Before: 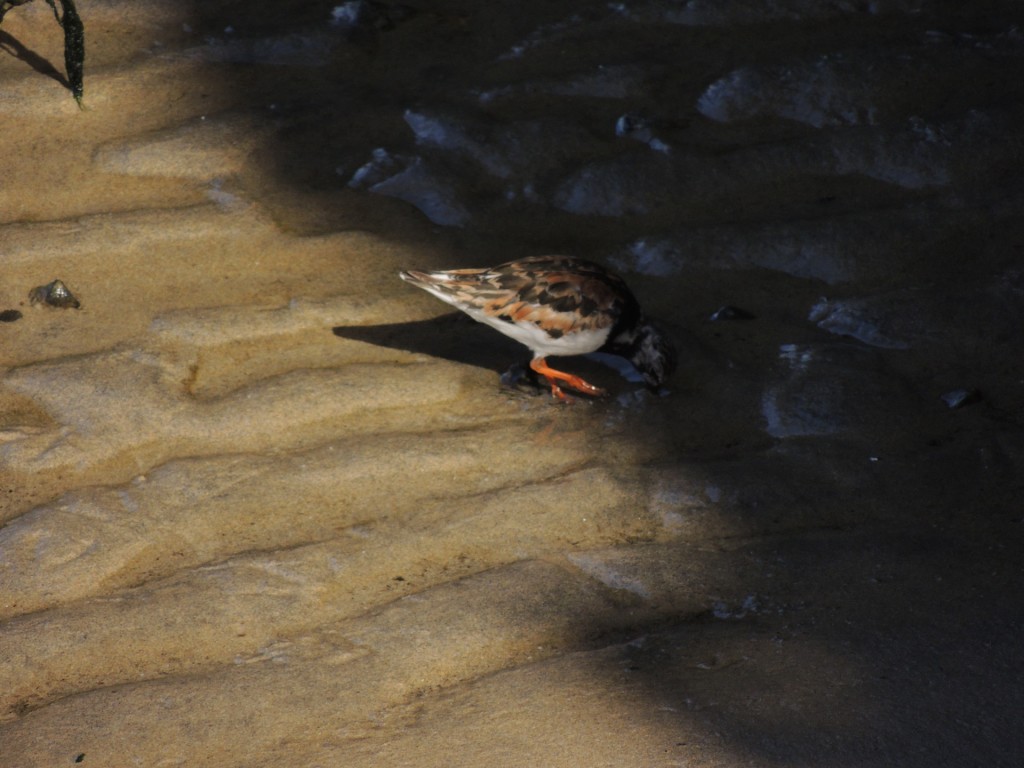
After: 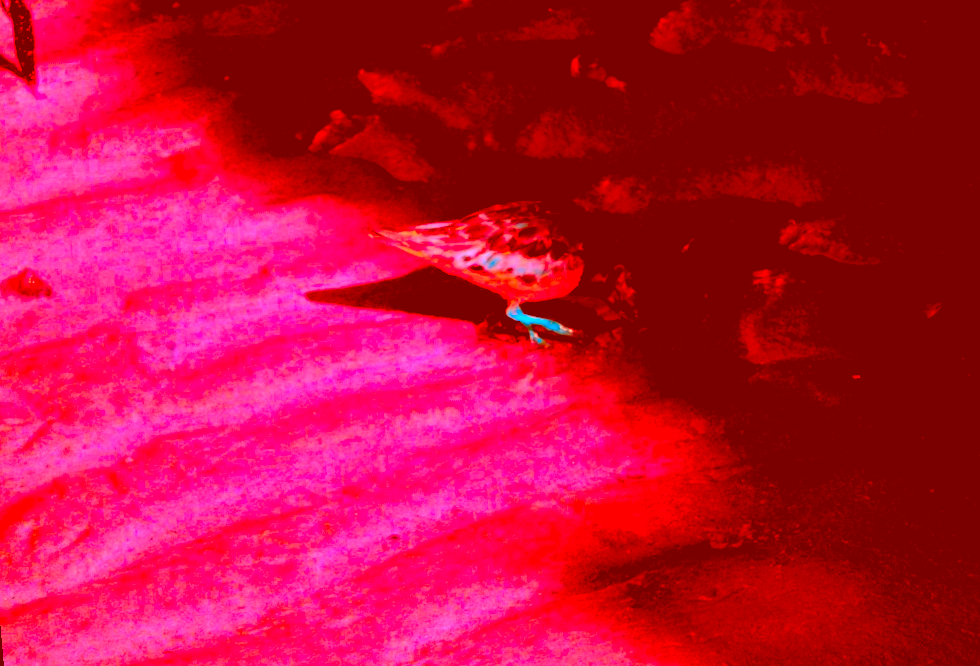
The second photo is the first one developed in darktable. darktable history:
rotate and perspective: rotation -5°, crop left 0.05, crop right 0.952, crop top 0.11, crop bottom 0.89
color correction: highlights a* -39.68, highlights b* -40, shadows a* -40, shadows b* -40, saturation -3
contrast brightness saturation: contrast 0.07, brightness 0.08, saturation 0.18
tone equalizer: -8 EV 0.001 EV, -7 EV -0.004 EV, -6 EV 0.009 EV, -5 EV 0.032 EV, -4 EV 0.276 EV, -3 EV 0.644 EV, -2 EV 0.584 EV, -1 EV 0.187 EV, +0 EV 0.024 EV
rgb levels: levels [[0.013, 0.434, 0.89], [0, 0.5, 1], [0, 0.5, 1]]
